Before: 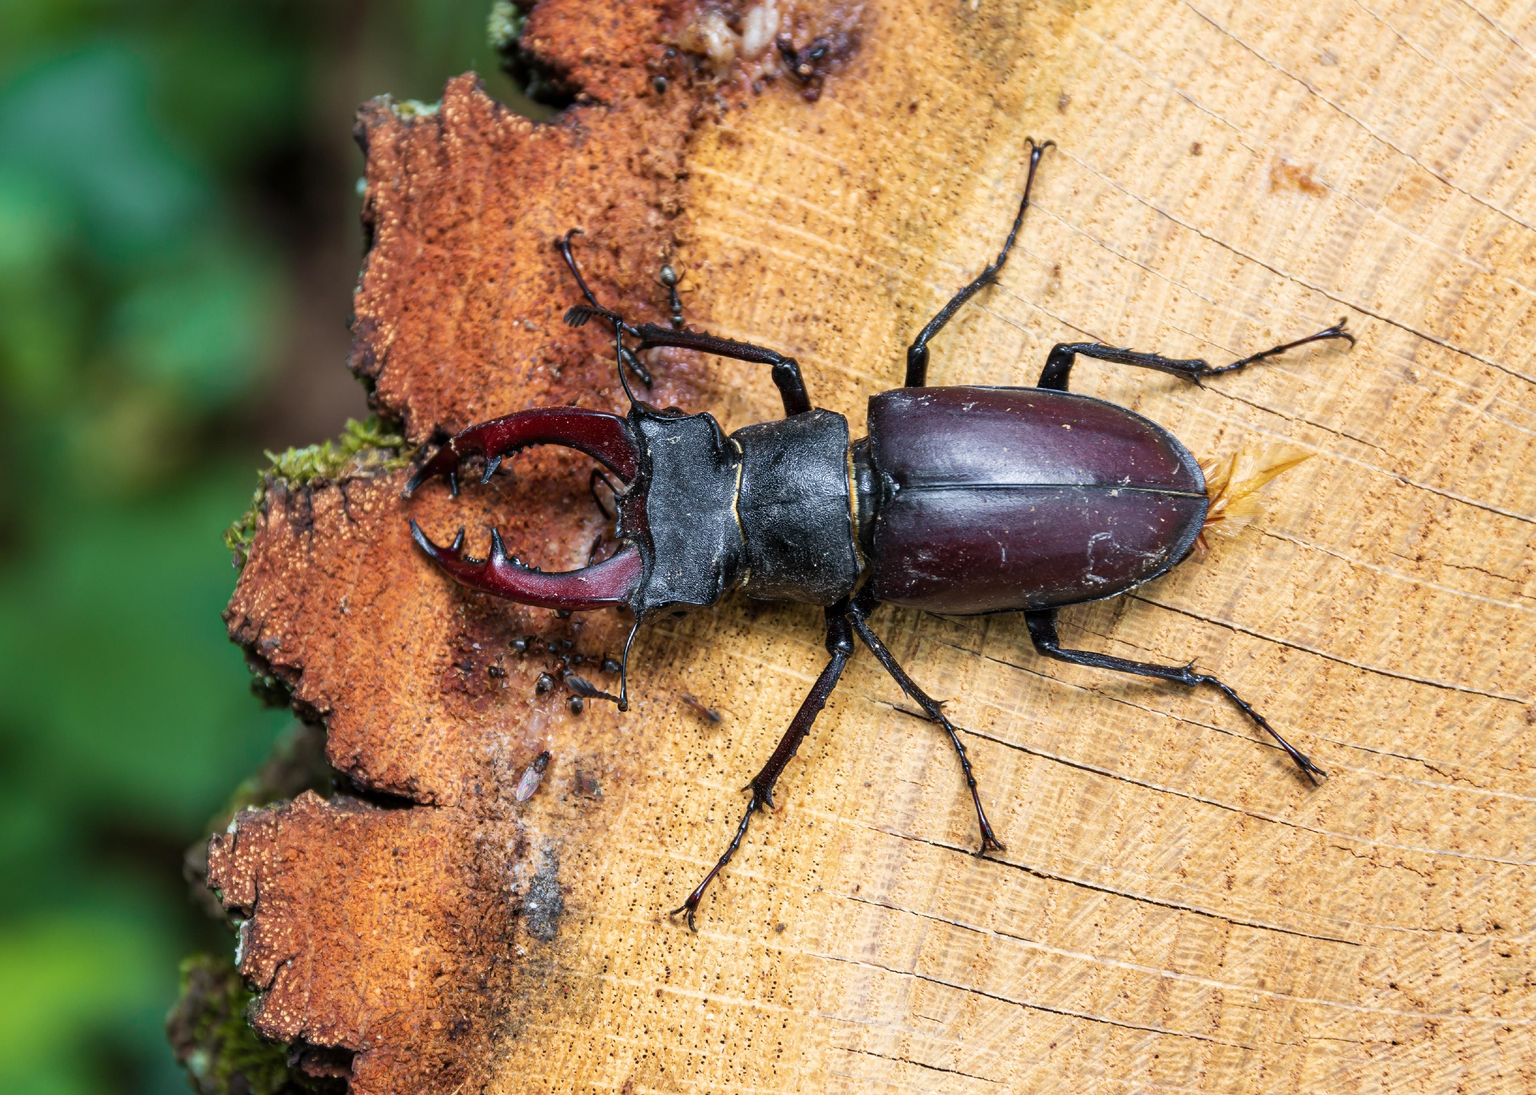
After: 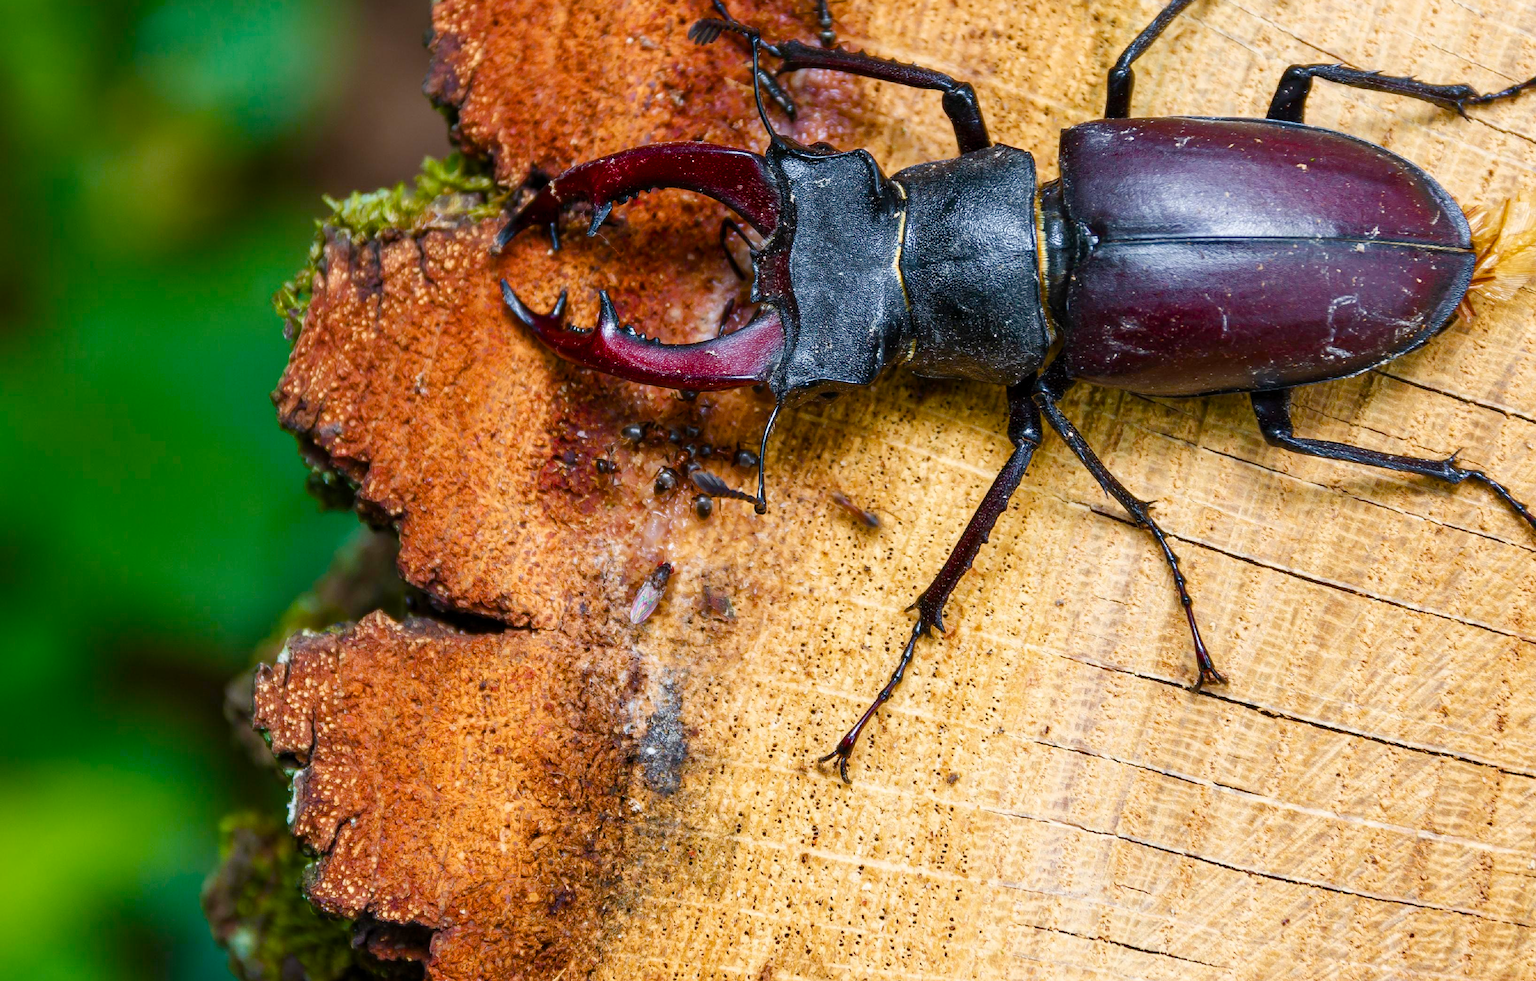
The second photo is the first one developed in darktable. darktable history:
color balance rgb: linear chroma grading › global chroma 0.354%, perceptual saturation grading › global saturation 45.508%, perceptual saturation grading › highlights -50.437%, perceptual saturation grading › shadows 30.266%, global vibrance 18.174%
crop: top 26.532%, right 18.044%
